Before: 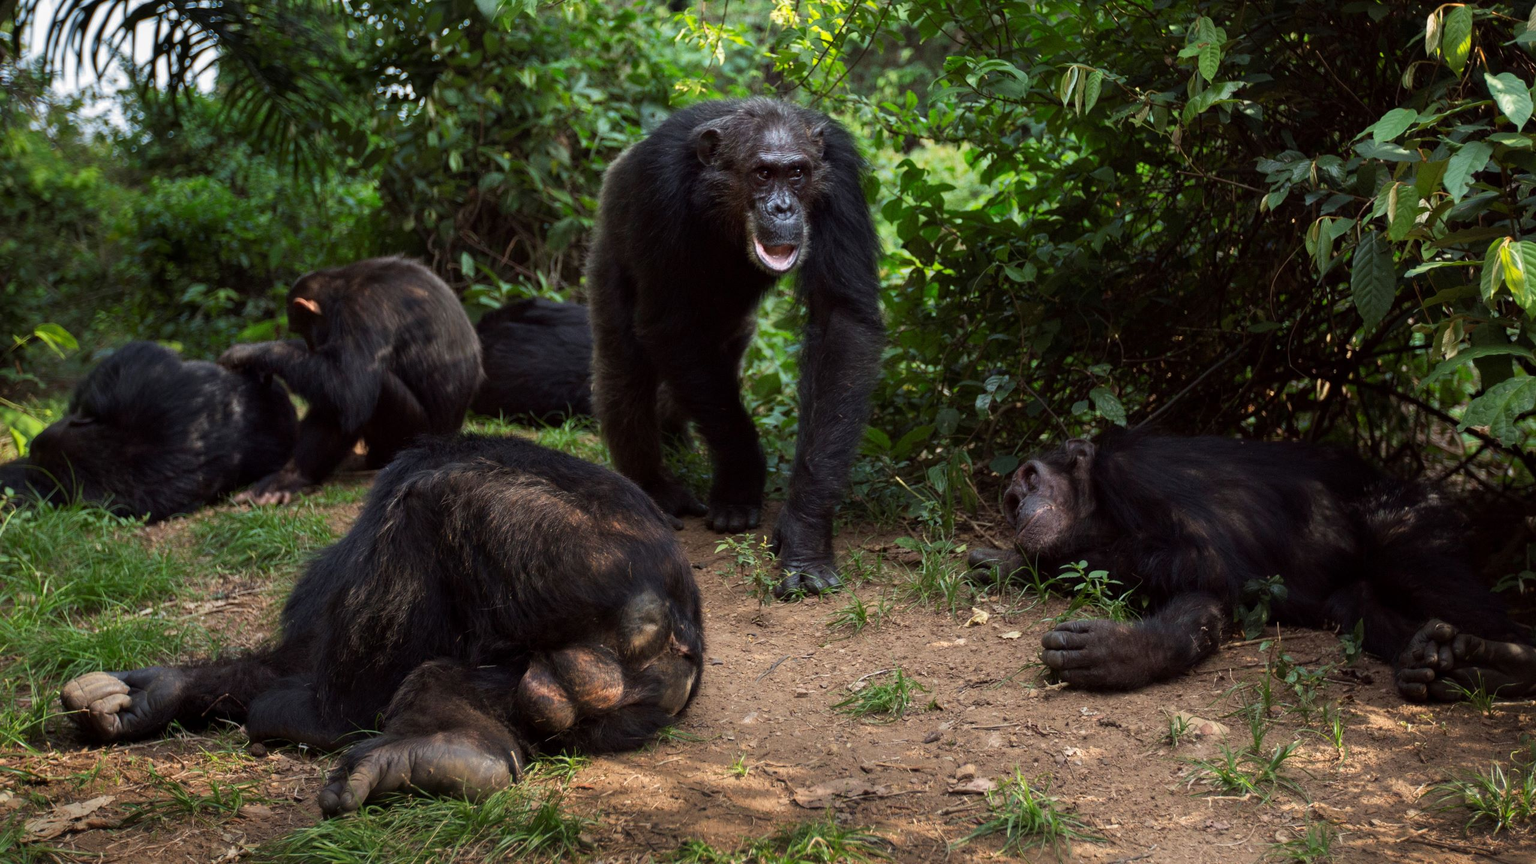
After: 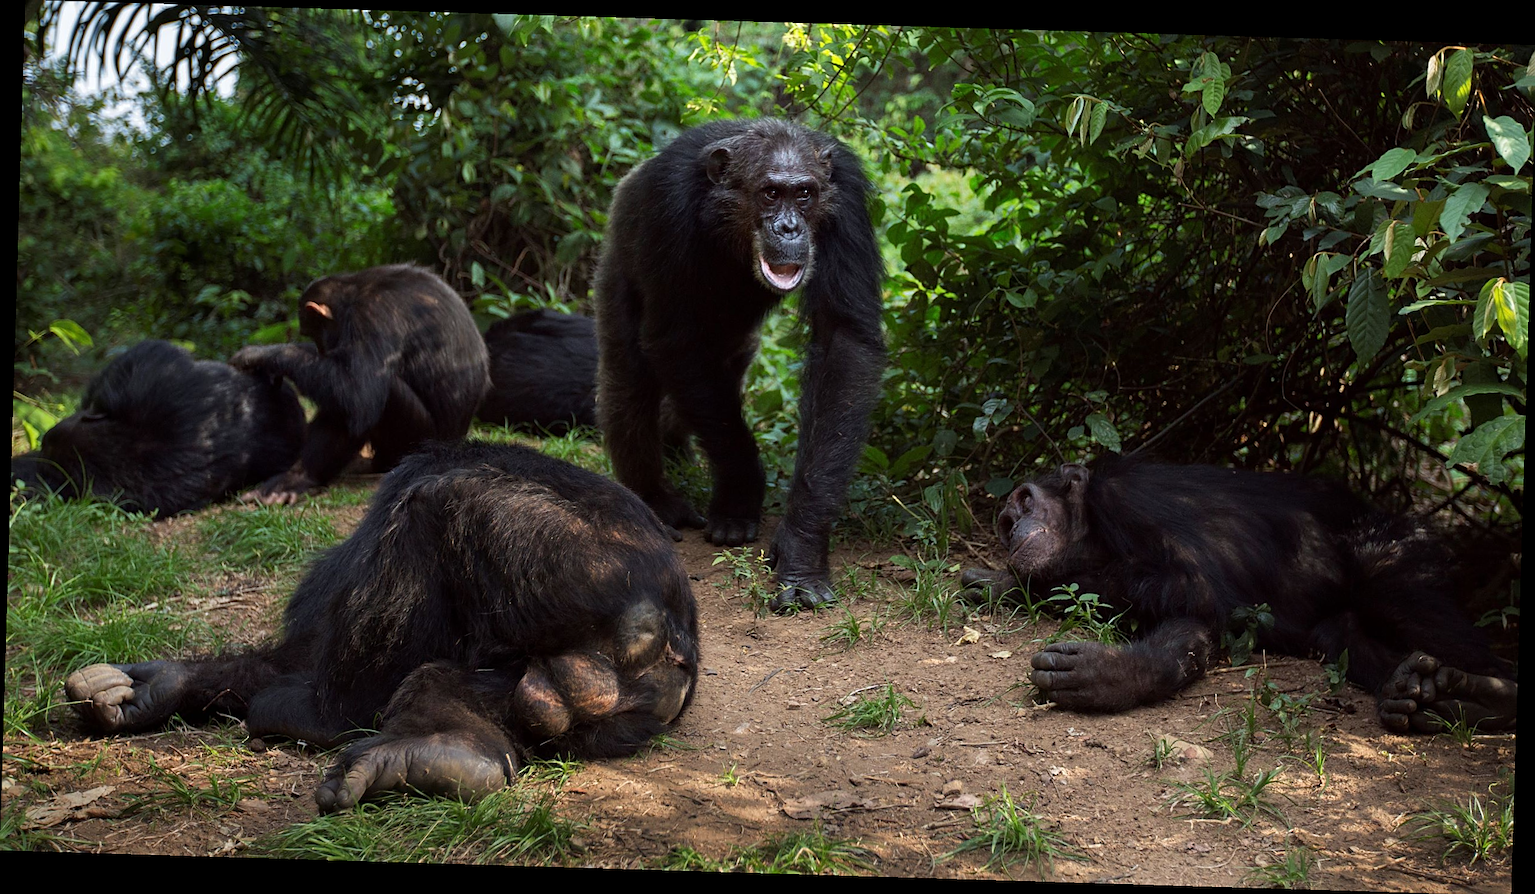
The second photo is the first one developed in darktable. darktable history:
sharpen: on, module defaults
rotate and perspective: rotation 1.72°, automatic cropping off
white balance: red 0.982, blue 1.018
